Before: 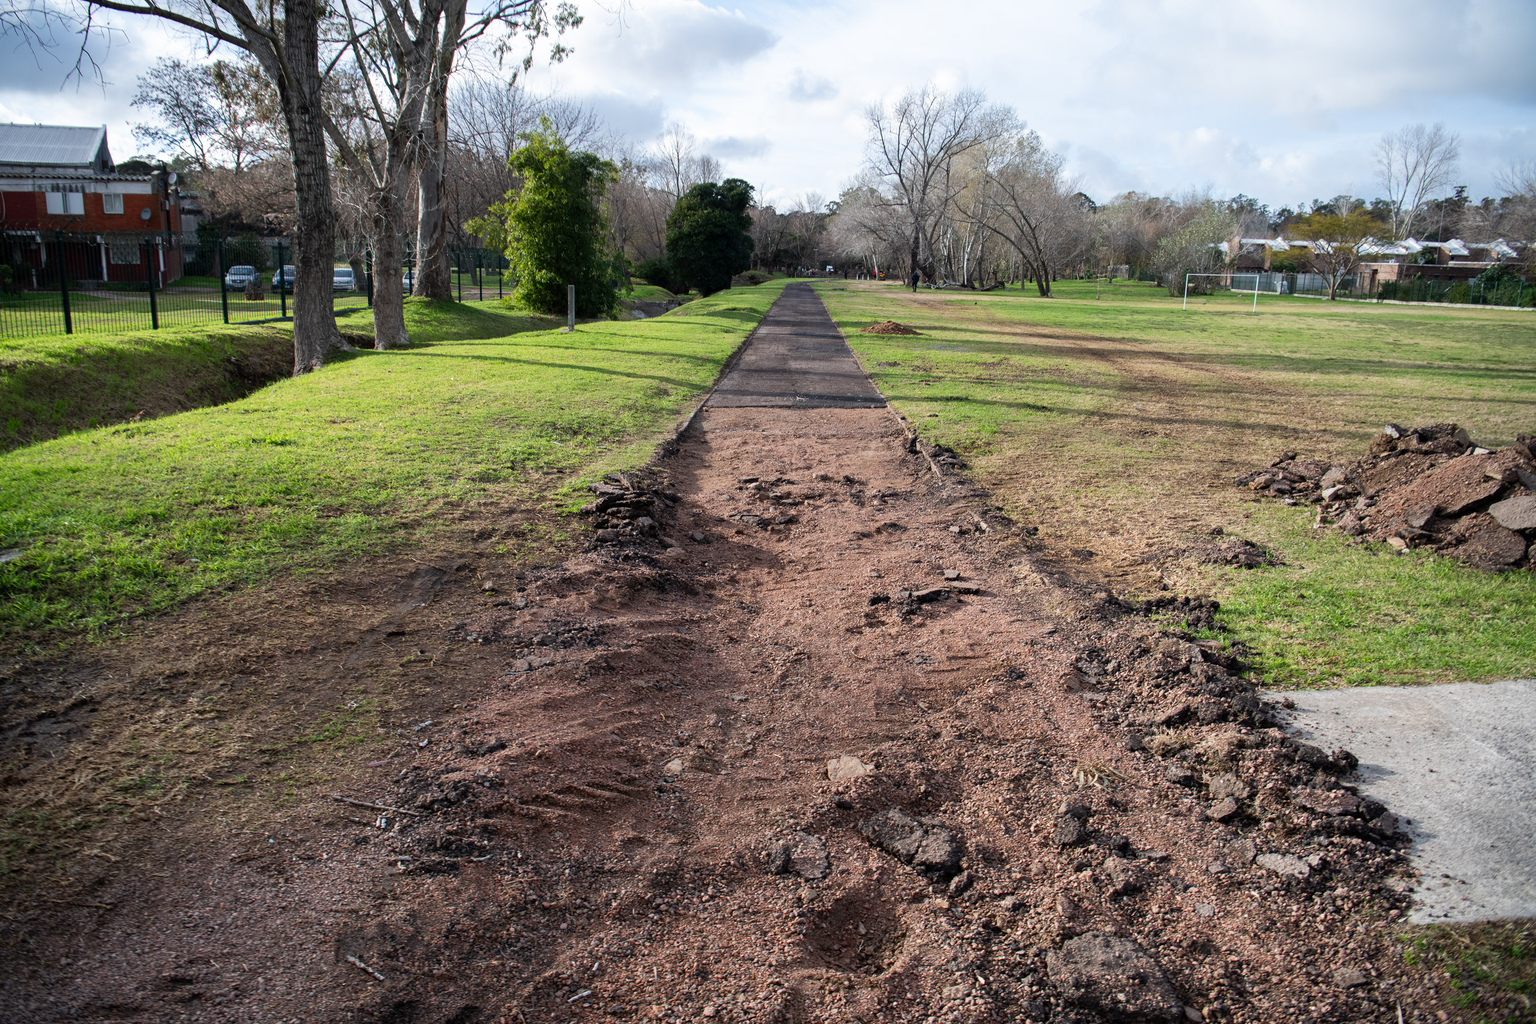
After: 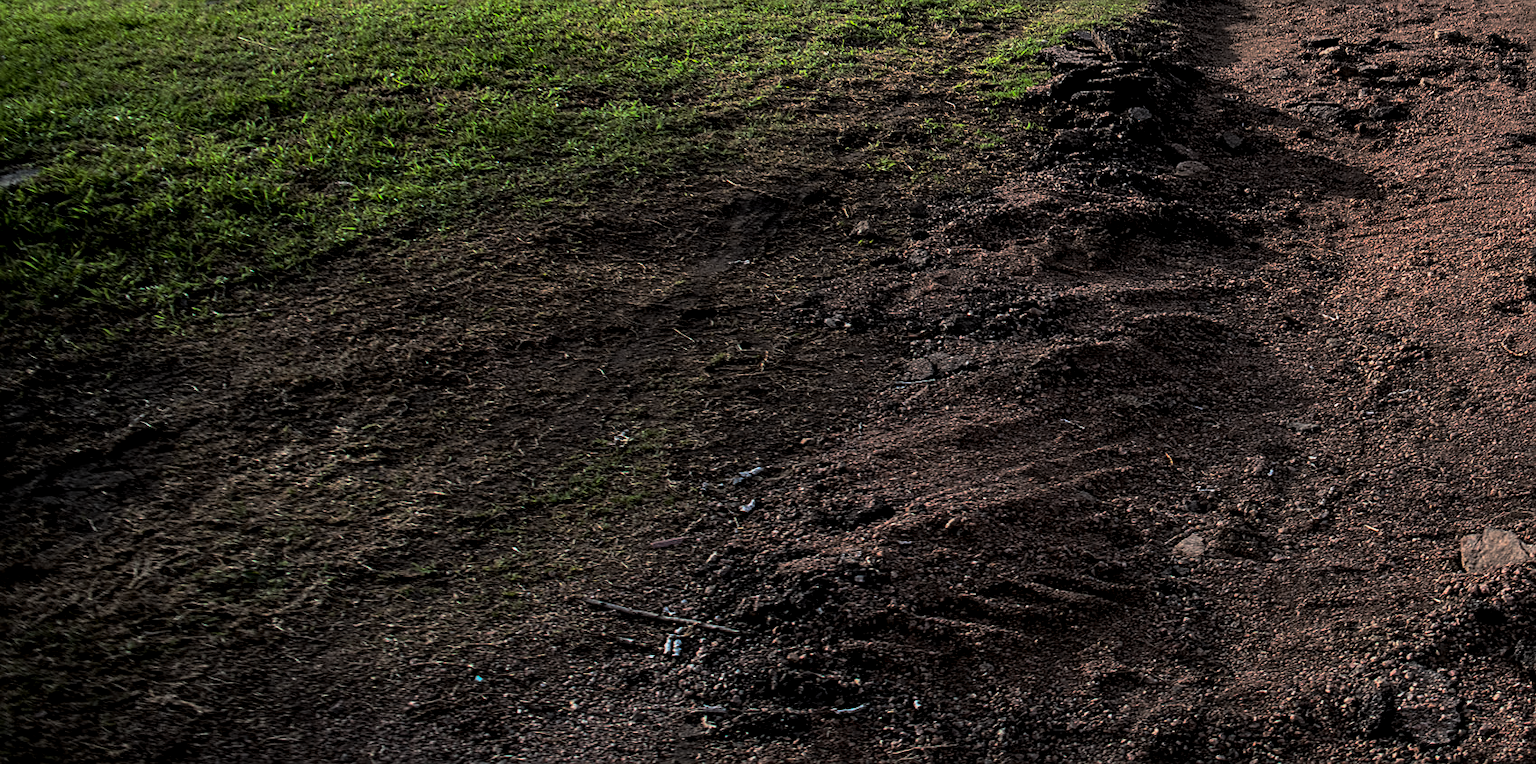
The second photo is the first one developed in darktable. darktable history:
exposure: black level correction 0.006, exposure -0.221 EV, compensate highlight preservation false
color zones: curves: ch0 [(0.068, 0.464) (0.25, 0.5) (0.48, 0.508) (0.75, 0.536) (0.886, 0.476) (0.967, 0.456)]; ch1 [(0.066, 0.456) (0.25, 0.5) (0.616, 0.508) (0.746, 0.56) (0.934, 0.444)], mix 21.26%
local contrast: detail 130%
crop: top 44.55%, right 43.31%, bottom 13.108%
base curve: curves: ch0 [(0, 0) (0.564, 0.291) (0.802, 0.731) (1, 1)], preserve colors none
tone equalizer: on, module defaults
sharpen: on, module defaults
tone curve: curves: ch0 [(0, 0) (0.049, 0.01) (0.154, 0.081) (0.491, 0.56) (0.739, 0.794) (0.992, 0.937)]; ch1 [(0, 0) (0.172, 0.123) (0.317, 0.272) (0.401, 0.422) (0.499, 0.497) (0.531, 0.54) (0.615, 0.603) (0.741, 0.783) (1, 1)]; ch2 [(0, 0) (0.411, 0.424) (0.462, 0.464) (0.502, 0.489) (0.544, 0.551) (0.686, 0.638) (1, 1)], color space Lab, linked channels, preserve colors none
